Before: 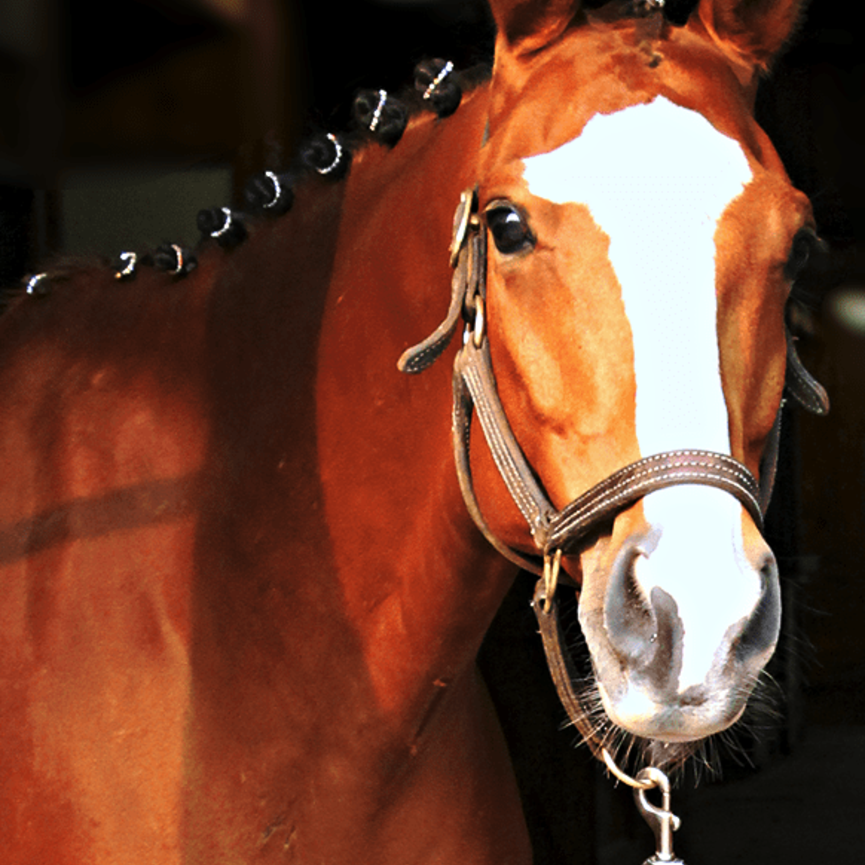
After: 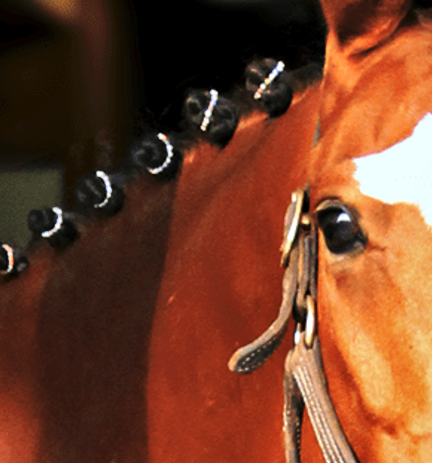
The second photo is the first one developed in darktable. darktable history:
crop: left 19.556%, right 30.401%, bottom 46.458%
white balance: emerald 1
shadows and highlights: soften with gaussian
